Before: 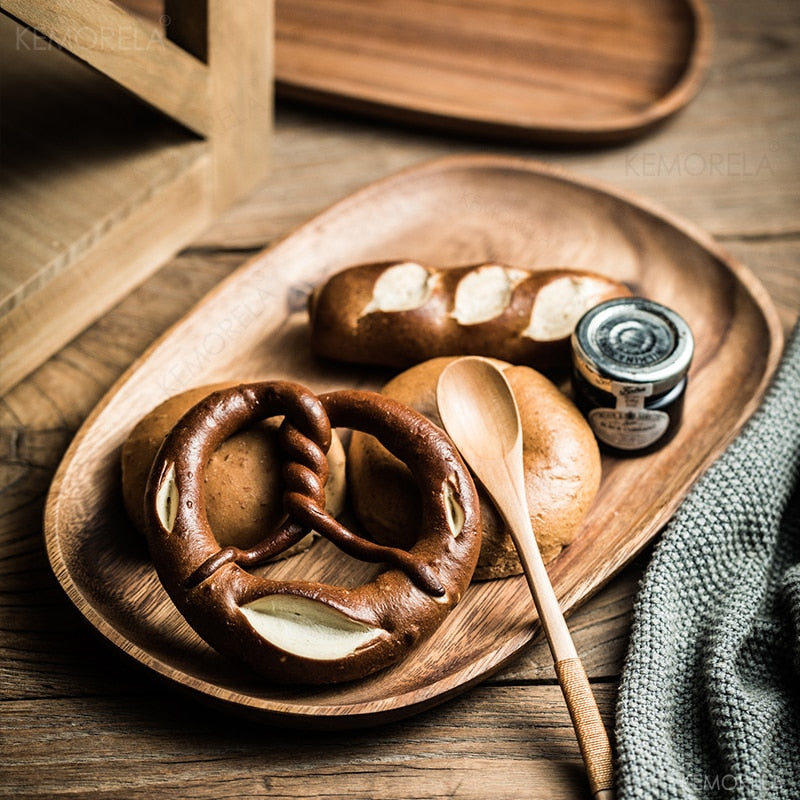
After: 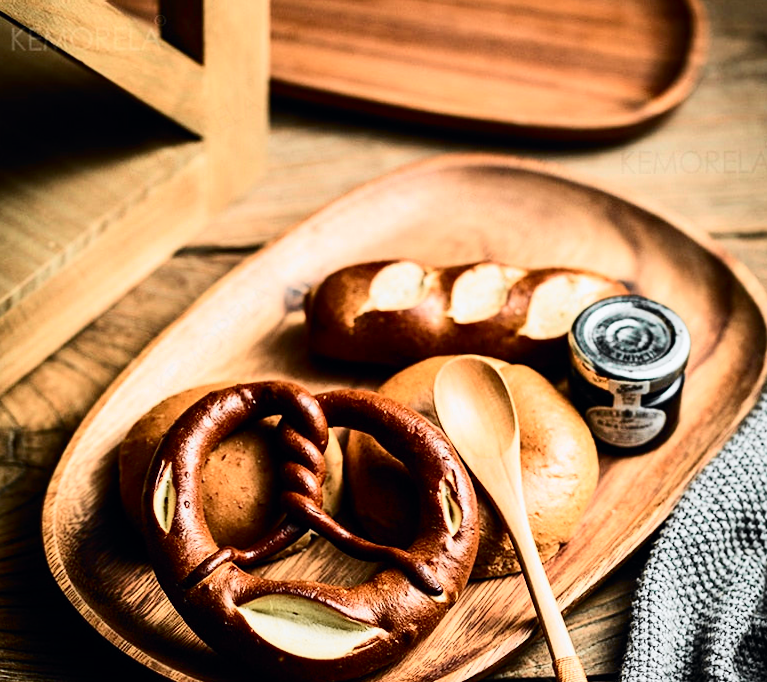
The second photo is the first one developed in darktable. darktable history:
crop and rotate: angle 0.261°, left 0.223%, right 3.354%, bottom 14.315%
tone curve: curves: ch0 [(0, 0) (0.071, 0.047) (0.266, 0.26) (0.491, 0.552) (0.753, 0.818) (1, 0.983)]; ch1 [(0, 0) (0.346, 0.307) (0.408, 0.369) (0.463, 0.443) (0.482, 0.493) (0.502, 0.5) (0.517, 0.518) (0.546, 0.576) (0.588, 0.643) (0.651, 0.709) (1, 1)]; ch2 [(0, 0) (0.346, 0.34) (0.434, 0.46) (0.485, 0.494) (0.5, 0.494) (0.517, 0.503) (0.535, 0.545) (0.583, 0.624) (0.625, 0.678) (1, 1)], color space Lab, independent channels, preserve colors none
contrast brightness saturation: contrast 0.217
